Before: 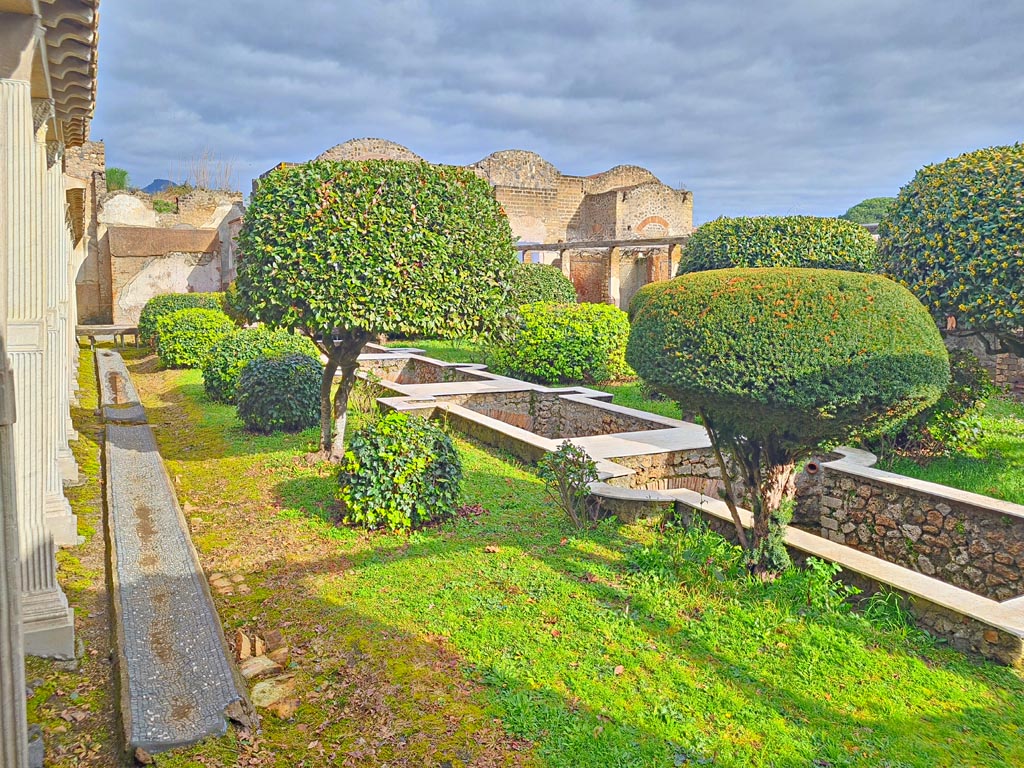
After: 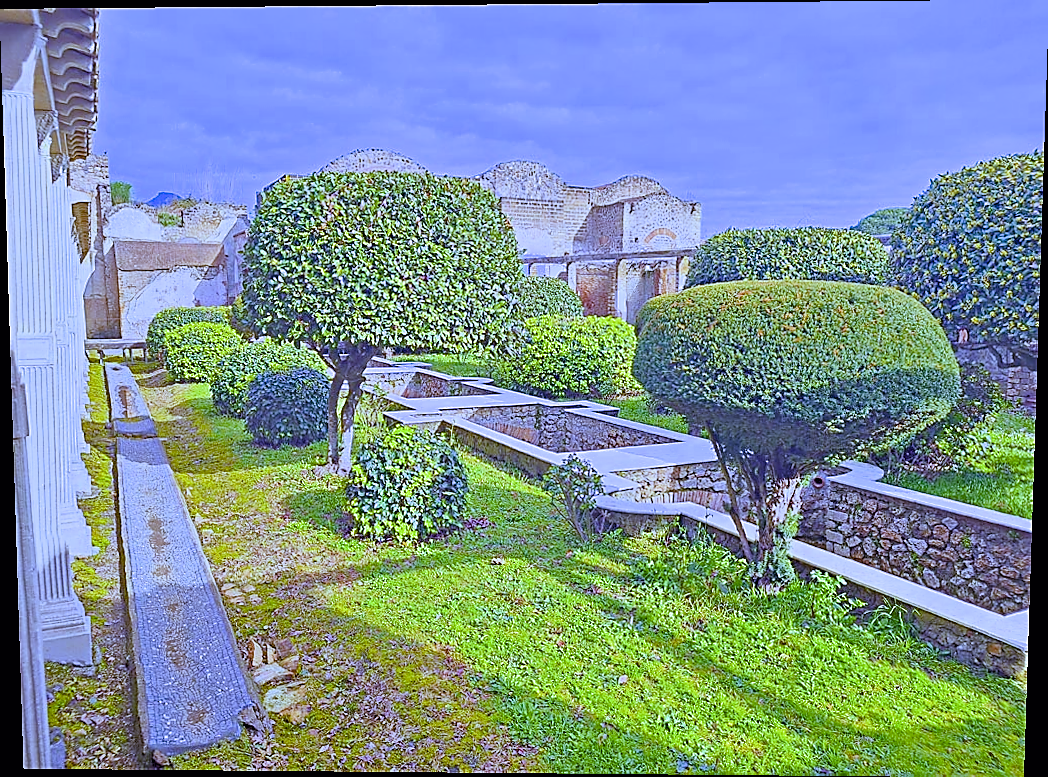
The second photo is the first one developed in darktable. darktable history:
sharpen: radius 1.4, amount 1.25, threshold 0.7
white balance: red 0.766, blue 1.537
color balance rgb: perceptual saturation grading › global saturation 20%, perceptual saturation grading › highlights -25%, perceptual saturation grading › shadows 25%
rgb levels: mode RGB, independent channels, levels [[0, 0.474, 1], [0, 0.5, 1], [0, 0.5, 1]]
rotate and perspective: lens shift (vertical) 0.048, lens shift (horizontal) -0.024, automatic cropping off
exposure: exposure 0.197 EV, compensate highlight preservation false
filmic rgb: black relative exposure -11.35 EV, white relative exposure 3.22 EV, hardness 6.76, color science v6 (2022)
